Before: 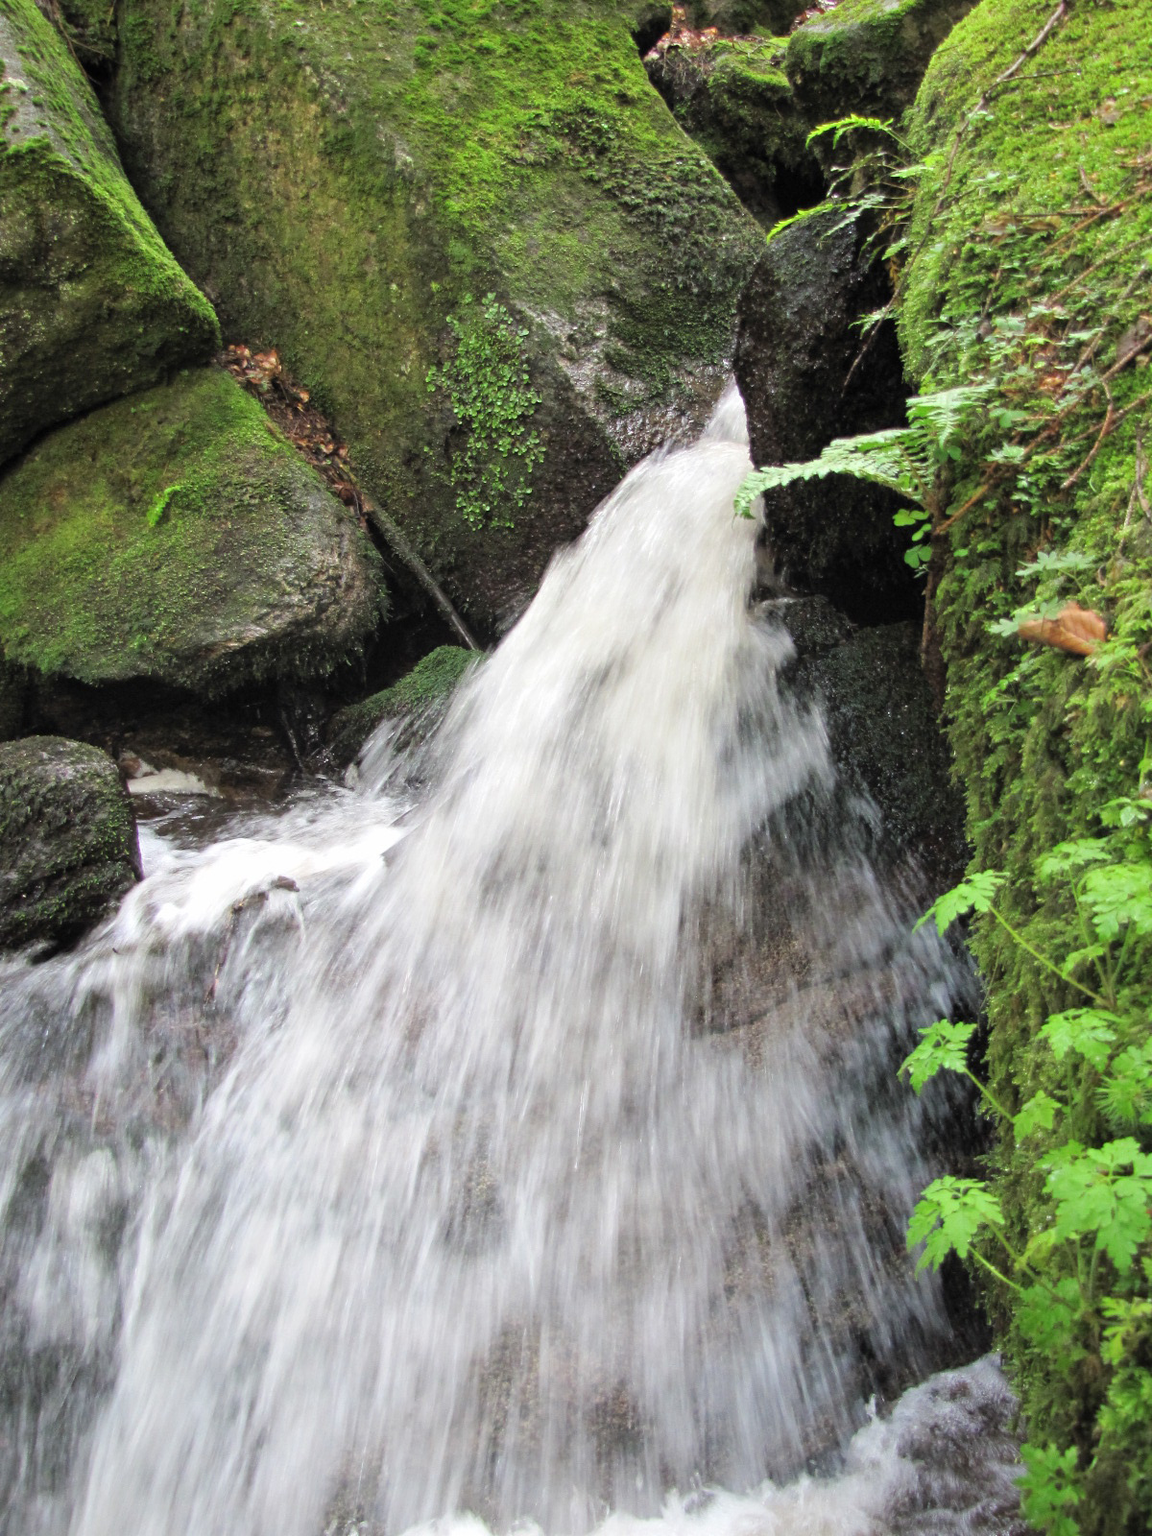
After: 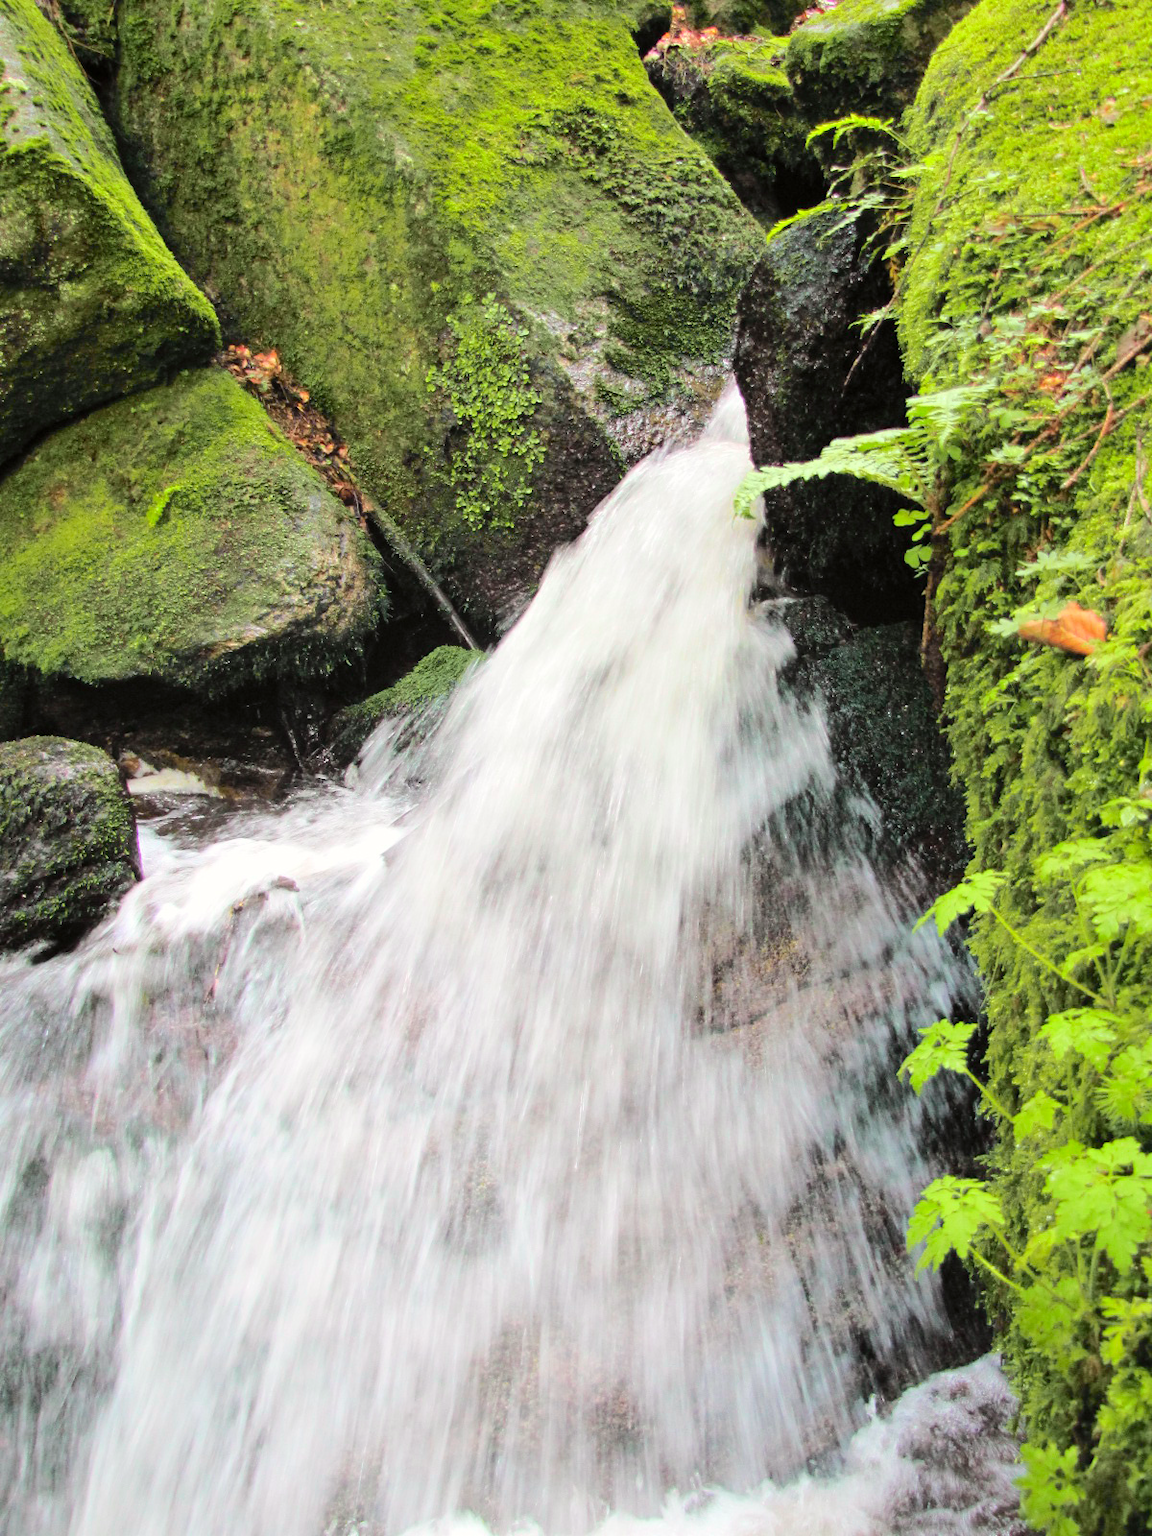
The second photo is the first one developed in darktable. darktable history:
tone curve: curves: ch0 [(0, 0) (0.131, 0.135) (0.288, 0.372) (0.451, 0.608) (0.612, 0.739) (0.736, 0.832) (1, 1)]; ch1 [(0, 0) (0.392, 0.398) (0.487, 0.471) (0.496, 0.493) (0.519, 0.531) (0.557, 0.591) (0.581, 0.639) (0.622, 0.711) (1, 1)]; ch2 [(0, 0) (0.388, 0.344) (0.438, 0.425) (0.476, 0.482) (0.502, 0.508) (0.524, 0.531) (0.538, 0.58) (0.58, 0.621) (0.613, 0.679) (0.655, 0.738) (1, 1)], color space Lab, independent channels, preserve colors none
